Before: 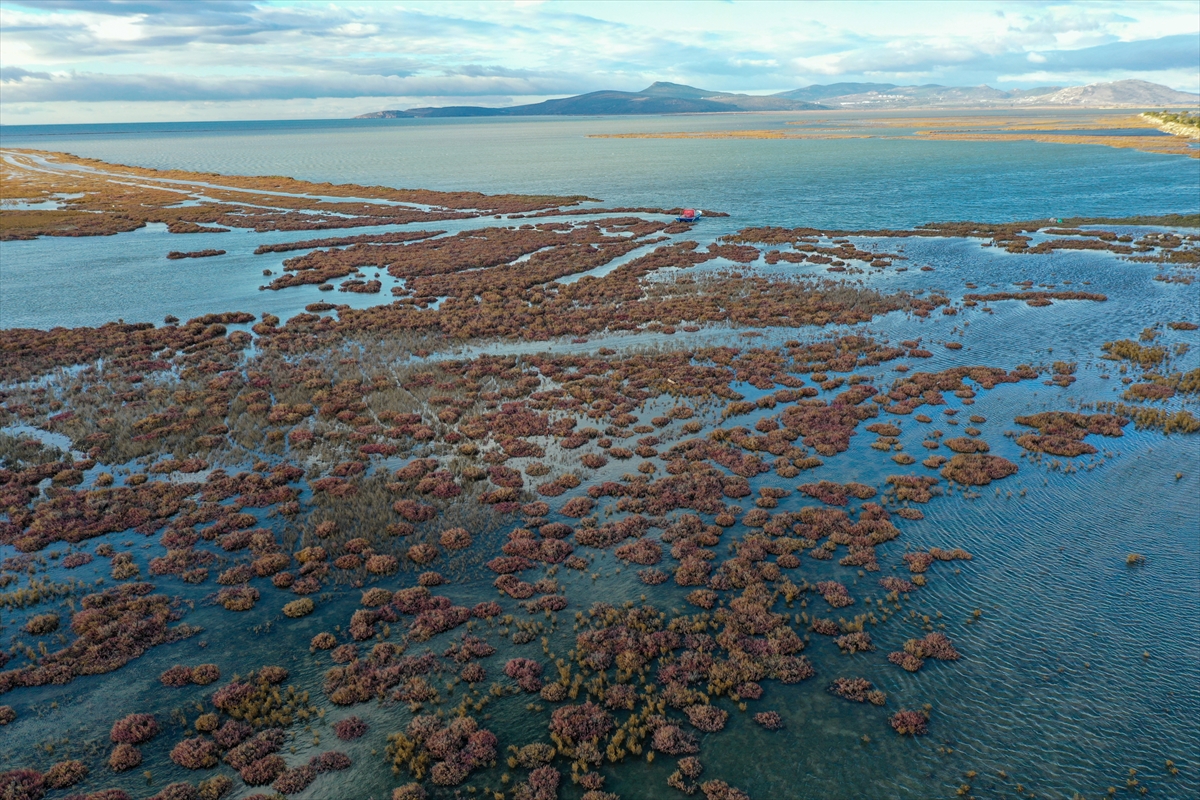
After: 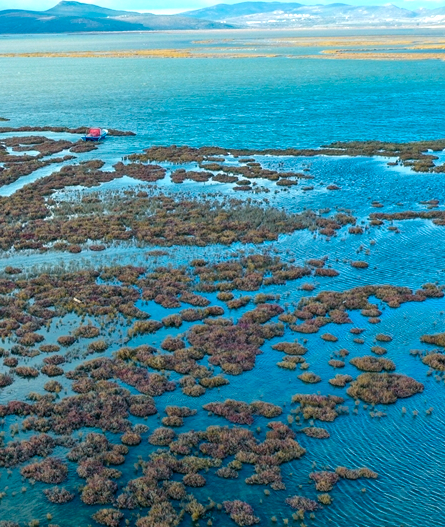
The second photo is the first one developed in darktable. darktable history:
crop and rotate: left 49.581%, top 10.152%, right 13.261%, bottom 23.965%
color balance rgb: power › luminance -7.674%, power › chroma 2.296%, power › hue 220.75°, perceptual saturation grading › global saturation 24.996%, perceptual brilliance grading › global brilliance 17.242%
